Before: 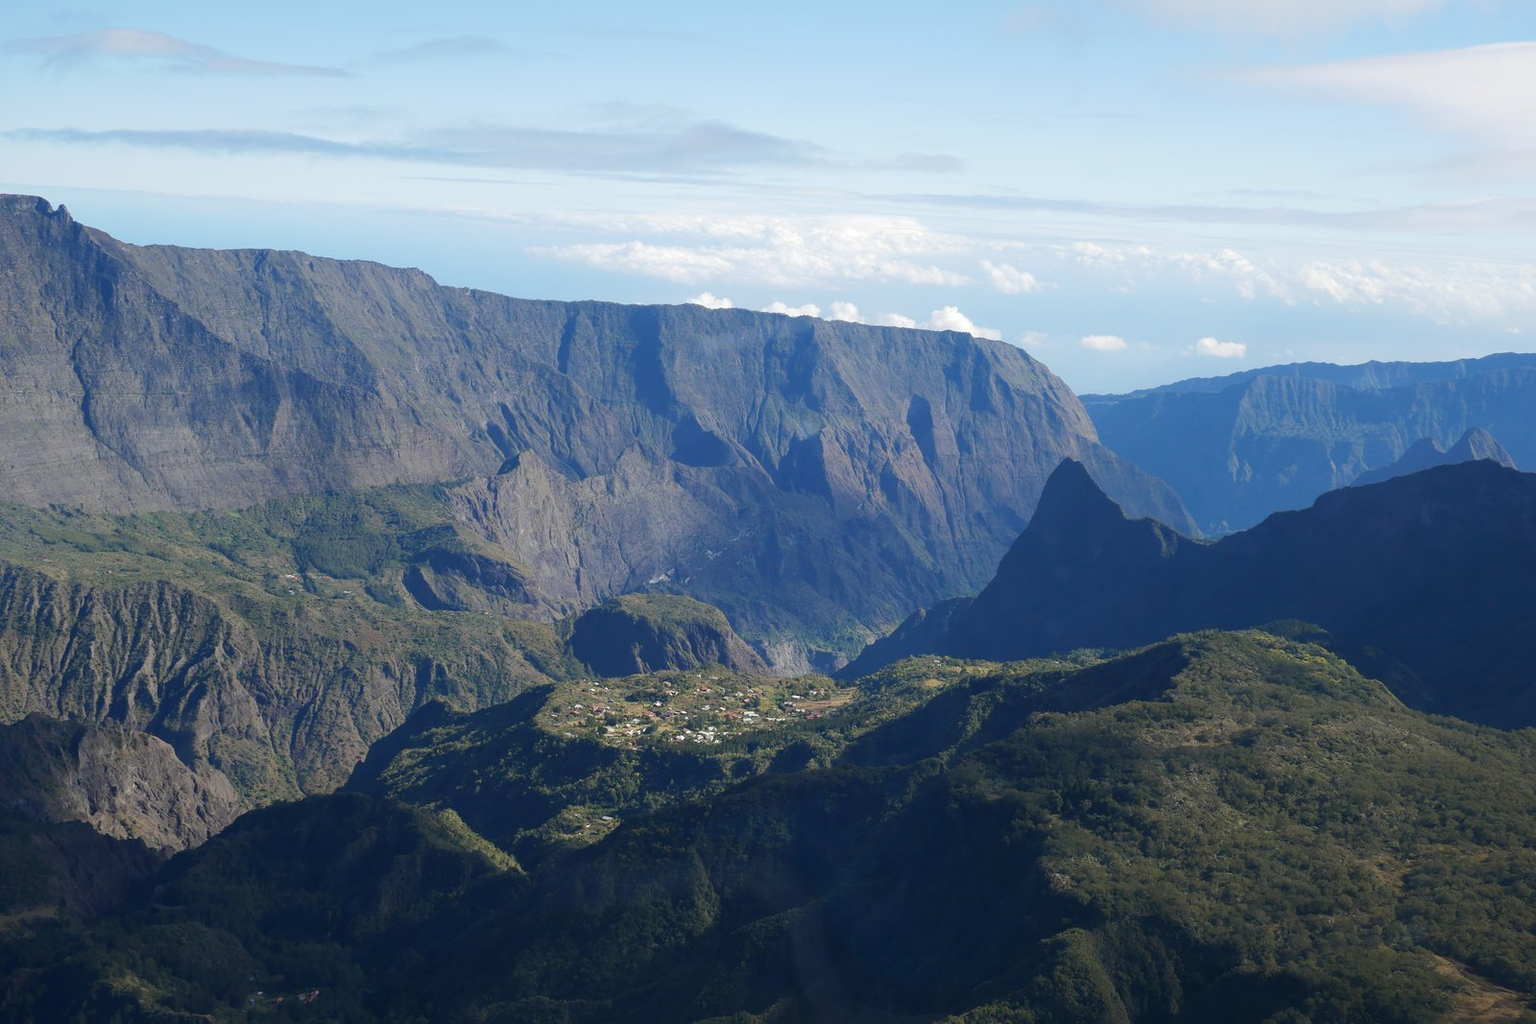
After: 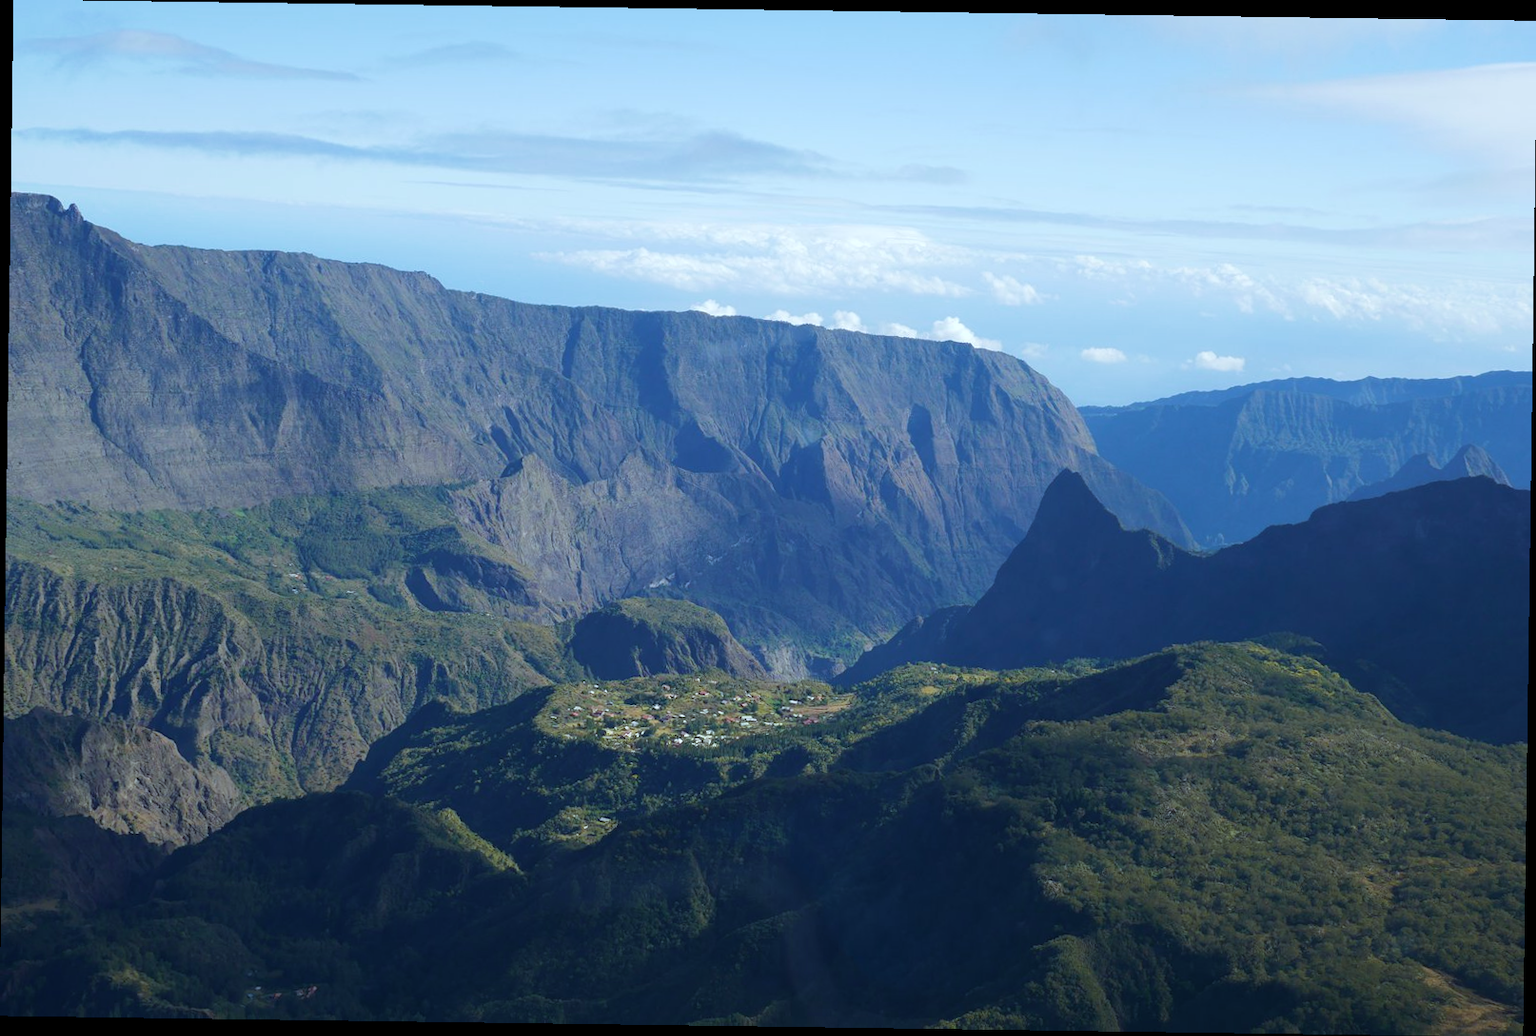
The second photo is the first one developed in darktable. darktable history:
rotate and perspective: rotation 0.8°, automatic cropping off
white balance: red 0.925, blue 1.046
velvia: on, module defaults
